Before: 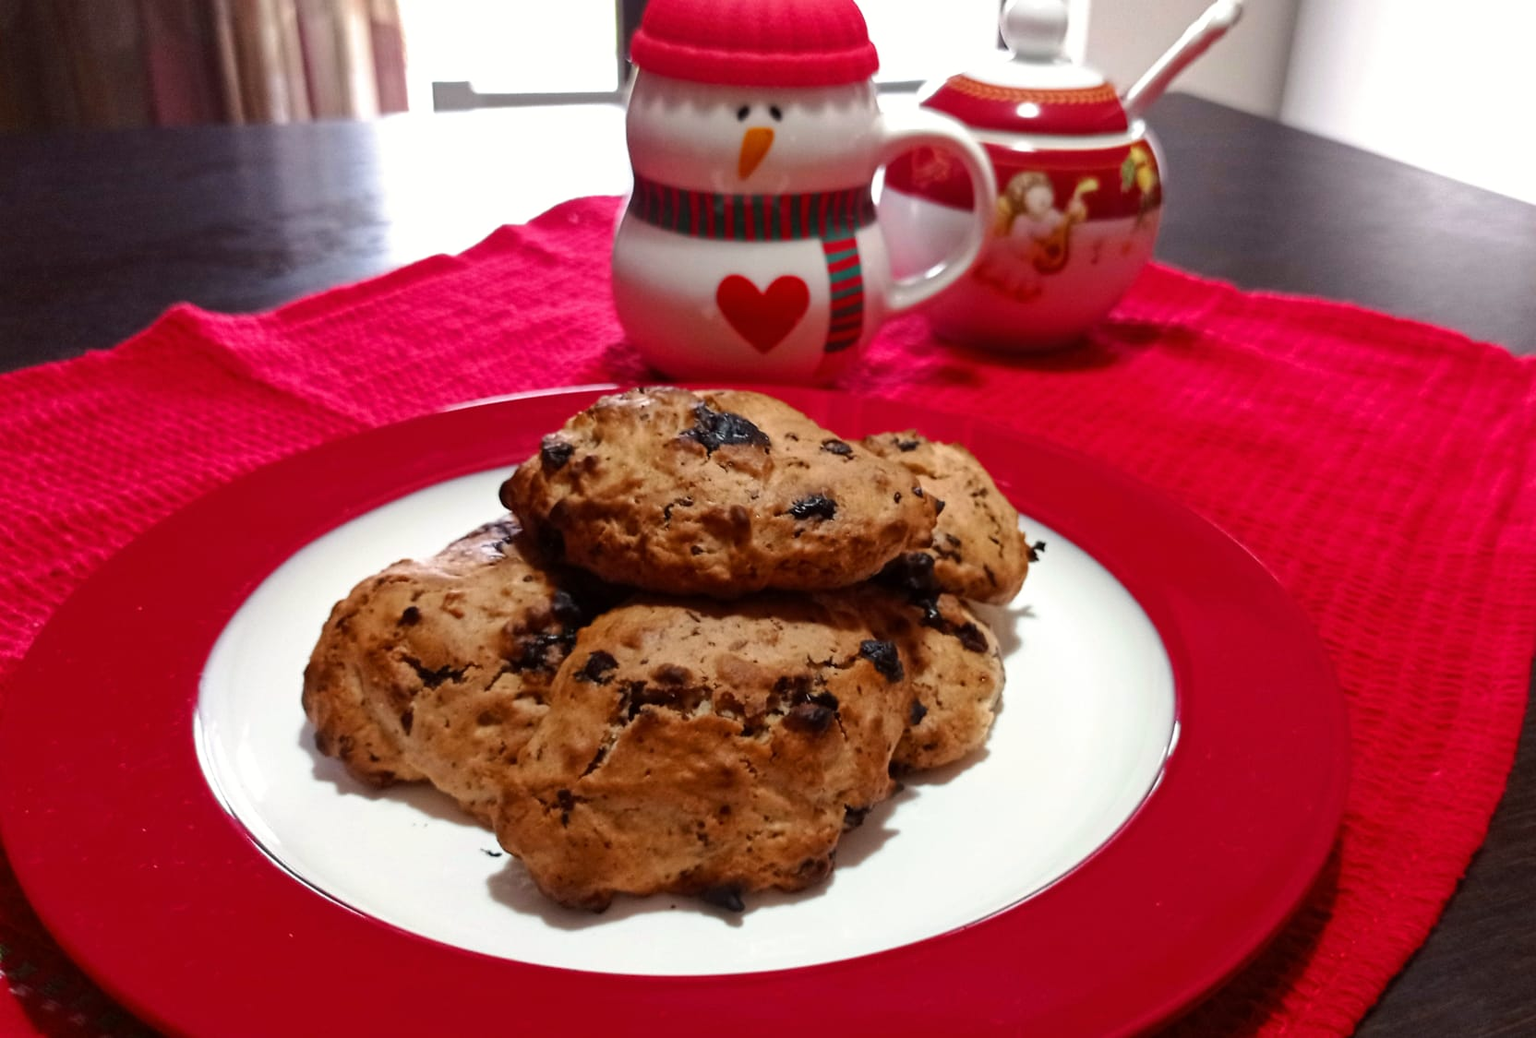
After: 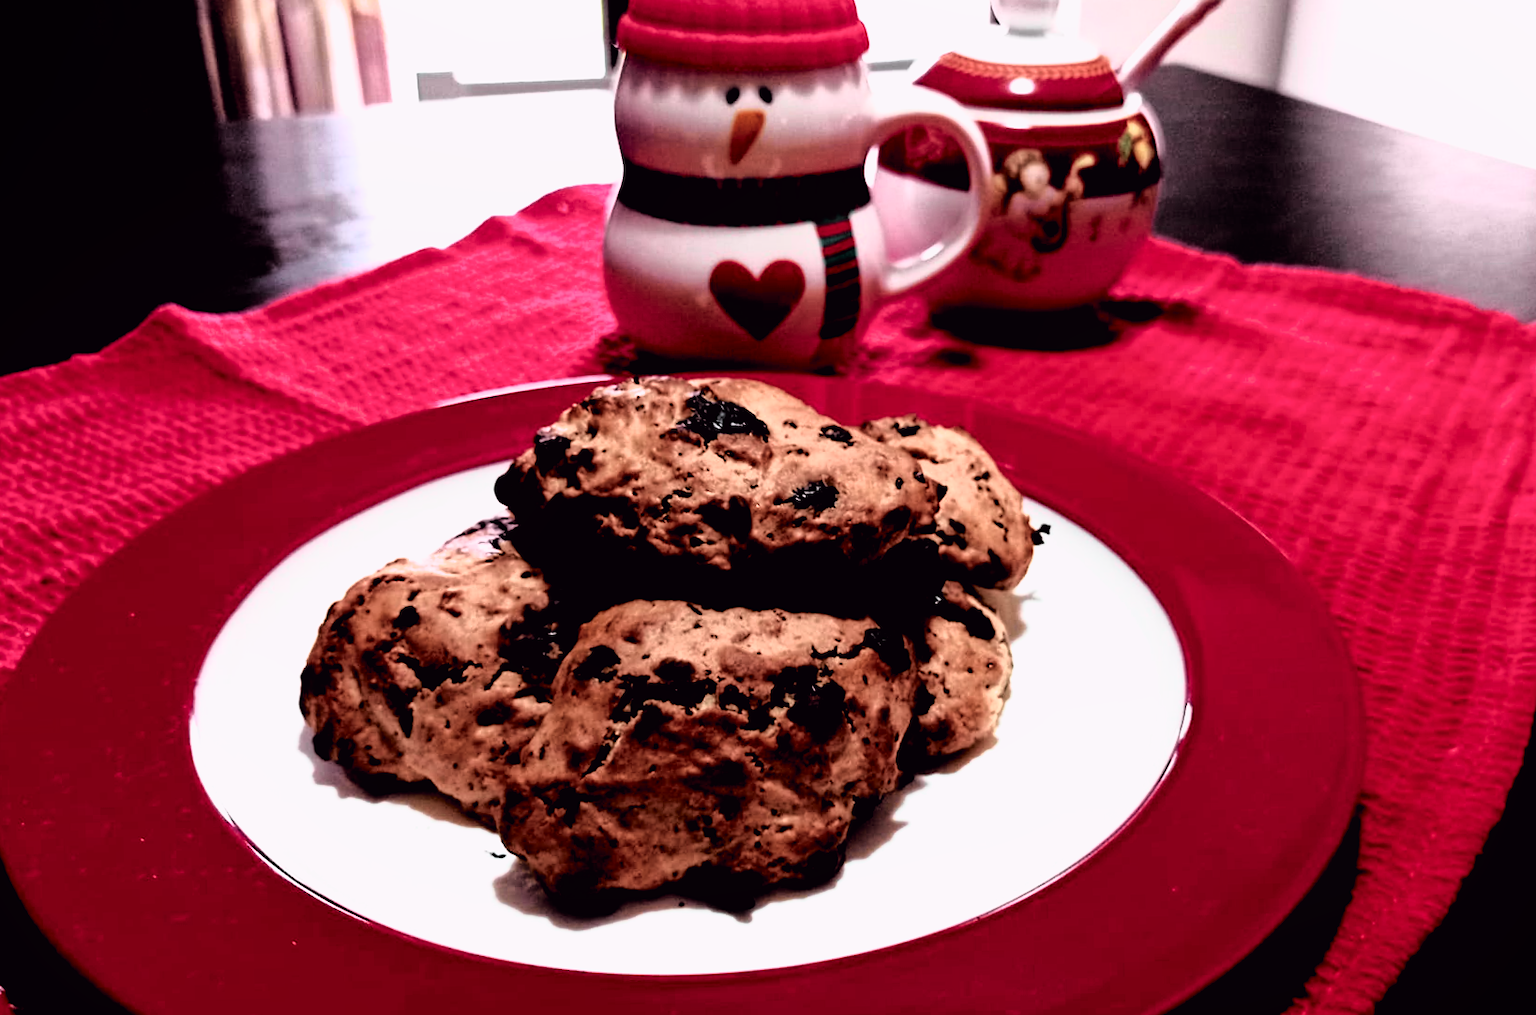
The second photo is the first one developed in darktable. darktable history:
tone curve: curves: ch0 [(0, 0) (0.105, 0.068) (0.195, 0.162) (0.283, 0.283) (0.384, 0.404) (0.485, 0.531) (0.638, 0.681) (0.795, 0.879) (1, 0.977)]; ch1 [(0, 0) (0.161, 0.092) (0.35, 0.33) (0.379, 0.401) (0.456, 0.469) (0.498, 0.506) (0.521, 0.549) (0.58, 0.624) (0.635, 0.671) (1, 1)]; ch2 [(0, 0) (0.371, 0.362) (0.437, 0.437) (0.483, 0.484) (0.53, 0.515) (0.56, 0.58) (0.622, 0.606) (1, 1)], color space Lab, independent channels, preserve colors none
rgb levels: levels [[0.034, 0.472, 0.904], [0, 0.5, 1], [0, 0.5, 1]]
local contrast: mode bilateral grid, contrast 100, coarseness 100, detail 94%, midtone range 0.2
rotate and perspective: rotation -1.42°, crop left 0.016, crop right 0.984, crop top 0.035, crop bottom 0.965
filmic rgb: black relative exposure -3.57 EV, white relative exposure 2.29 EV, hardness 3.41
